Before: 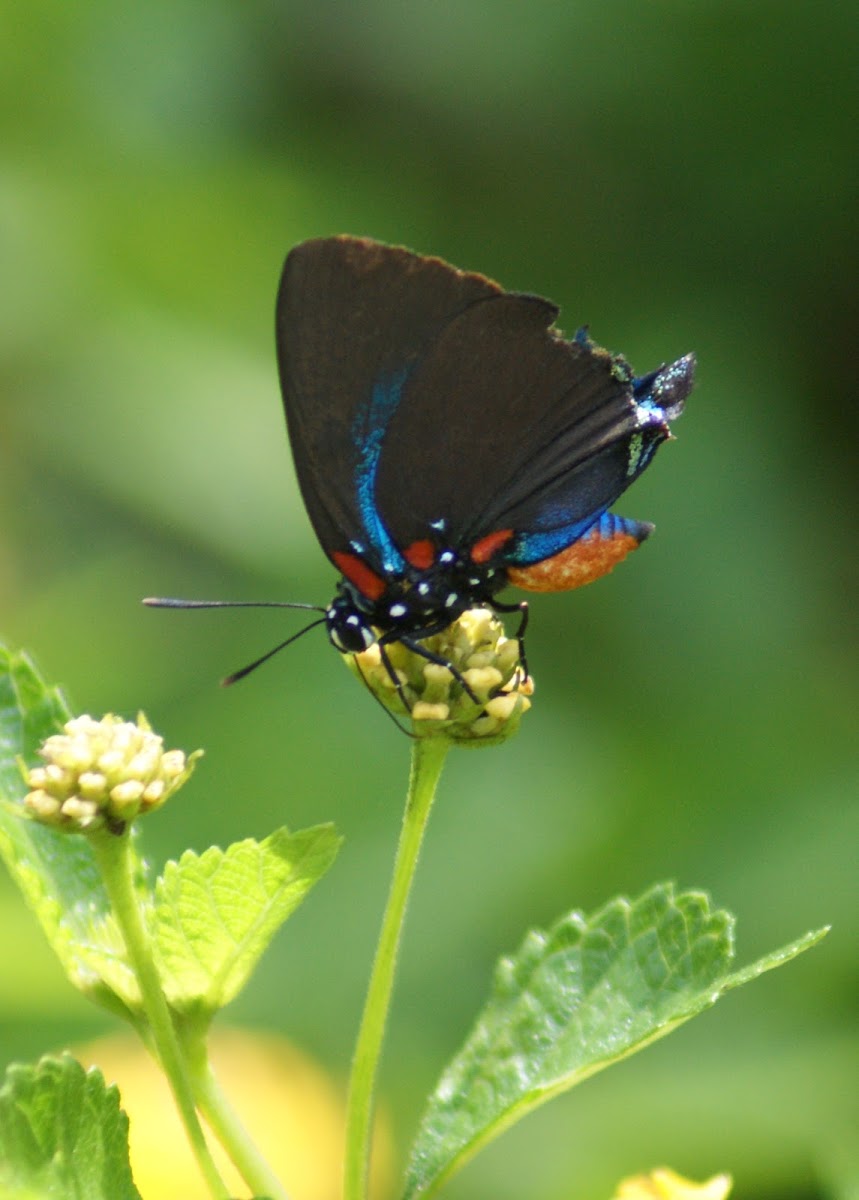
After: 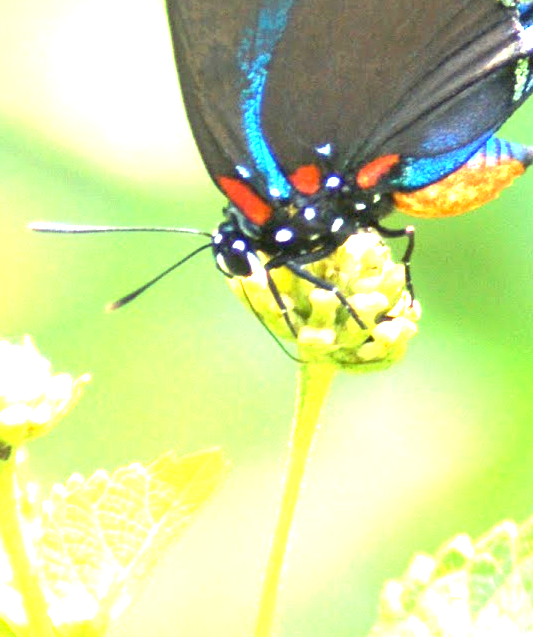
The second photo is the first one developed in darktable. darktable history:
rotate and perspective: automatic cropping original format, crop left 0, crop top 0
crop: left 13.312%, top 31.28%, right 24.627%, bottom 15.582%
exposure: black level correction 0.001, exposure 2.607 EV, compensate exposure bias true, compensate highlight preservation false
